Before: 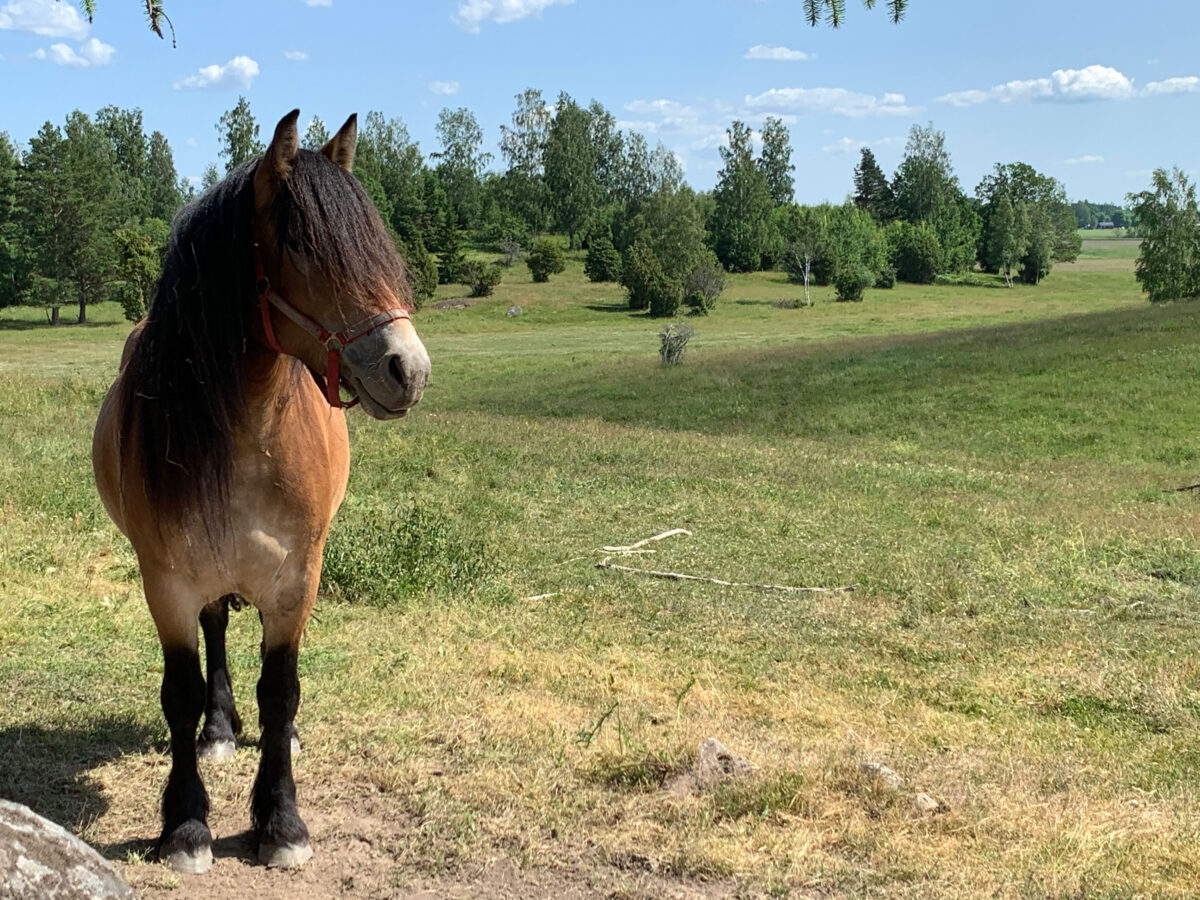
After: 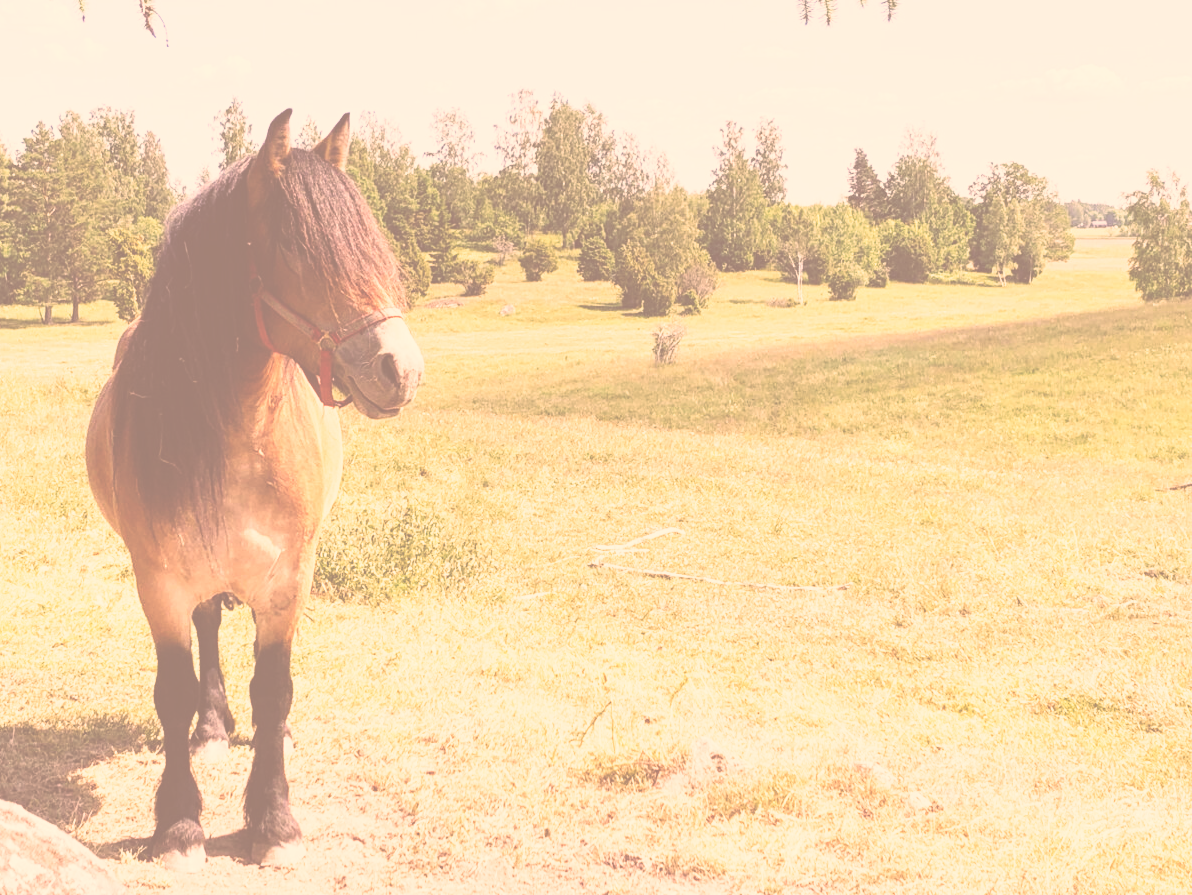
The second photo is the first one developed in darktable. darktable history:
base curve: curves: ch0 [(0, 0) (0.028, 0.03) (0.105, 0.232) (0.387, 0.748) (0.754, 0.968) (1, 1)], fusion 1, exposure shift 0.576, preserve colors none
exposure: black level correction -0.071, exposure 0.5 EV, compensate highlight preservation false
color correction: highlights a* 21.16, highlights b* 19.61
rgb levels: preserve colors max RGB
crop and rotate: left 0.614%, top 0.179%, bottom 0.309%
